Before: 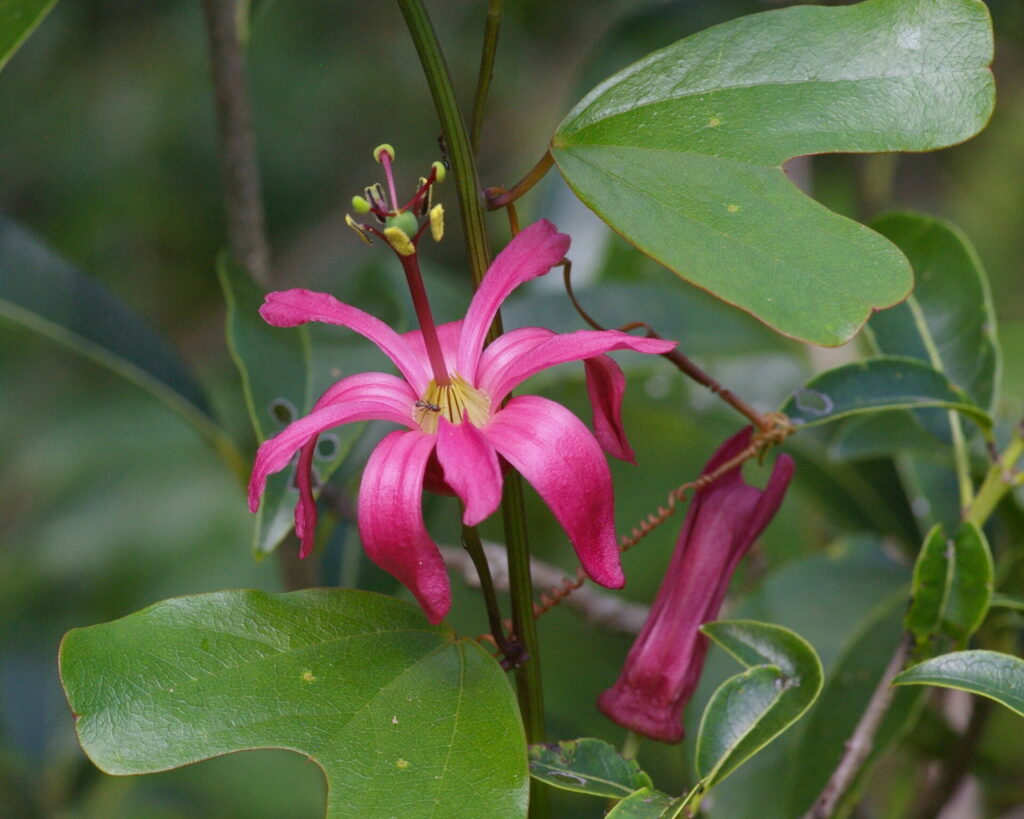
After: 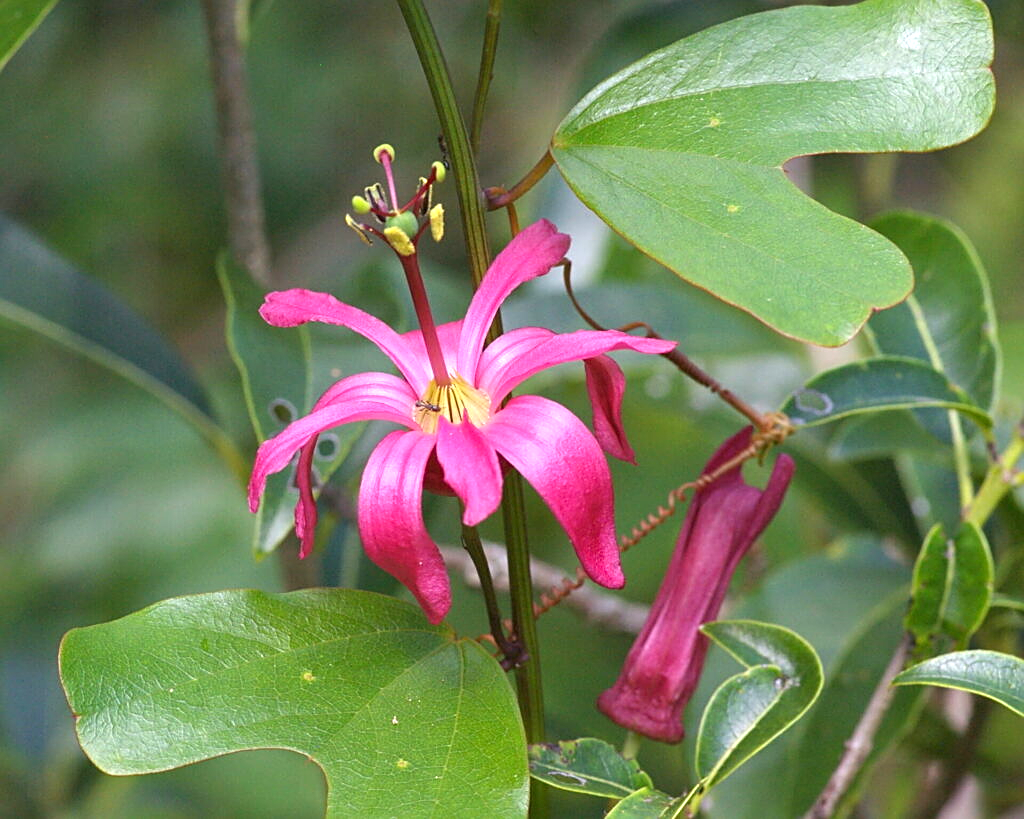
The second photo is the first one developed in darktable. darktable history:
sharpen: on, module defaults
exposure: black level correction 0, exposure 0.898 EV, compensate highlight preservation false
